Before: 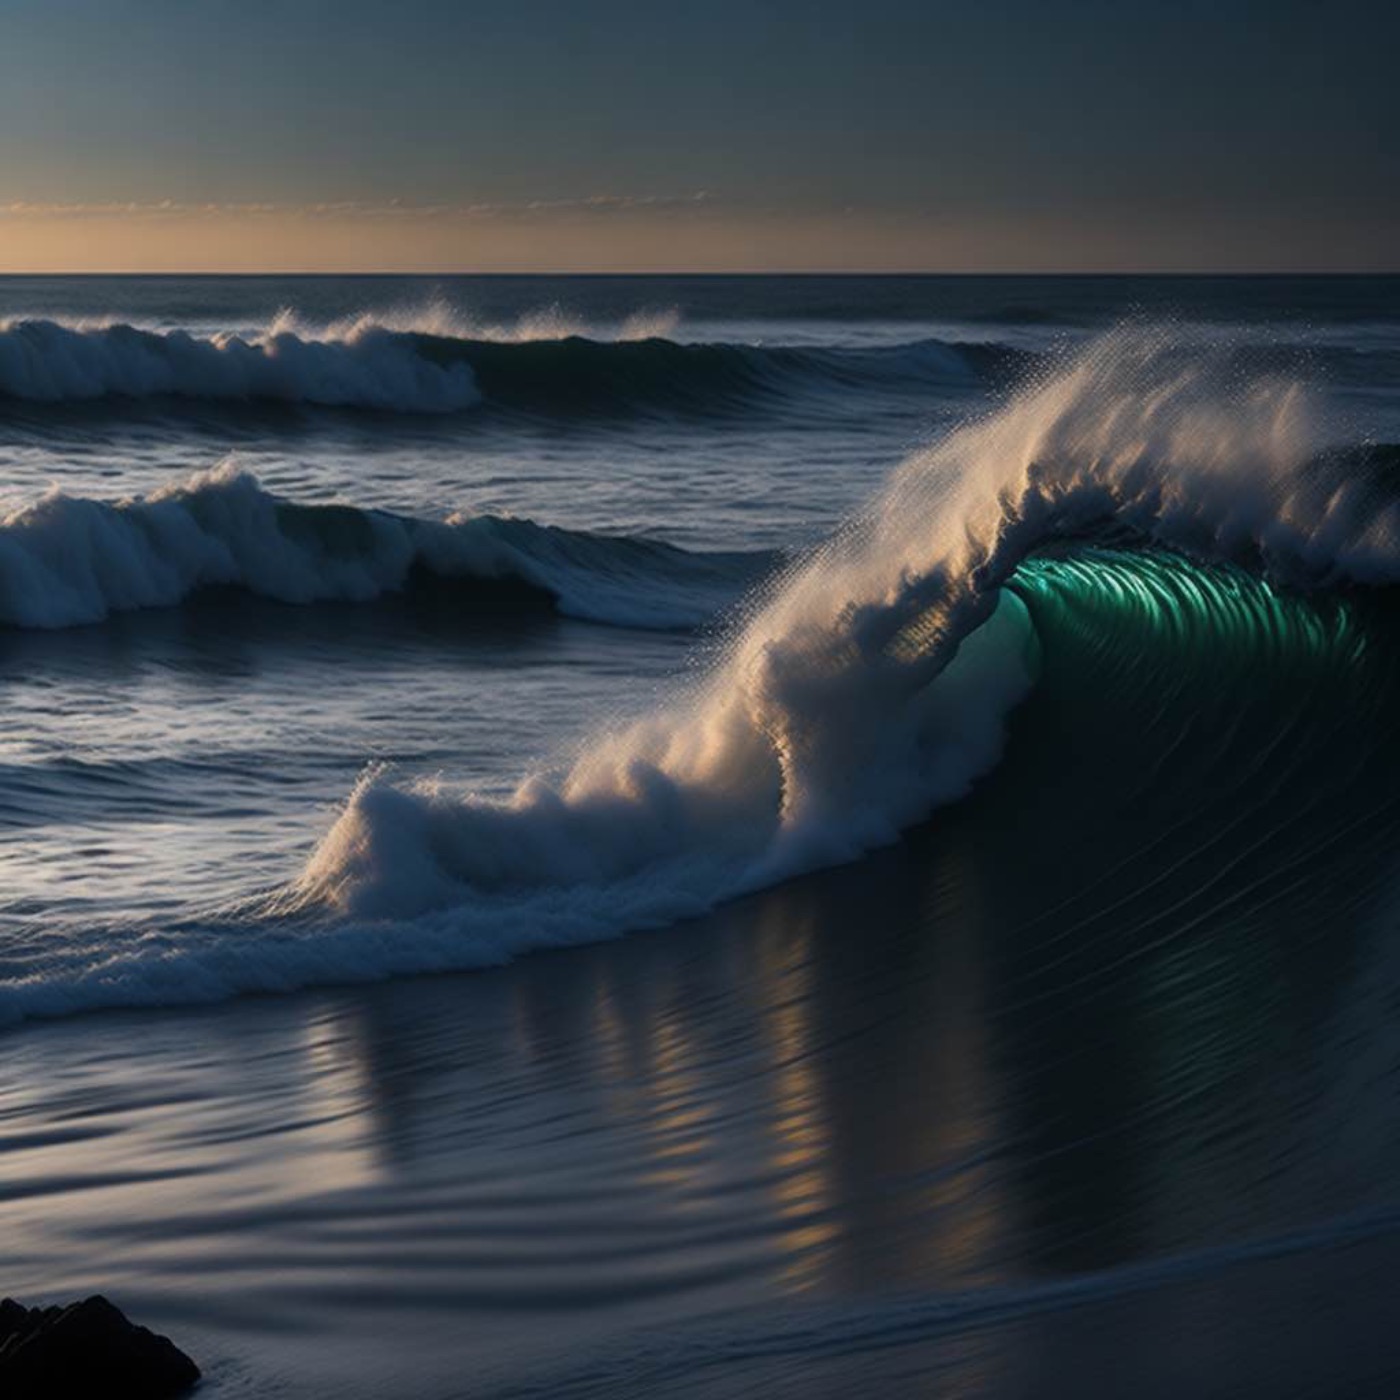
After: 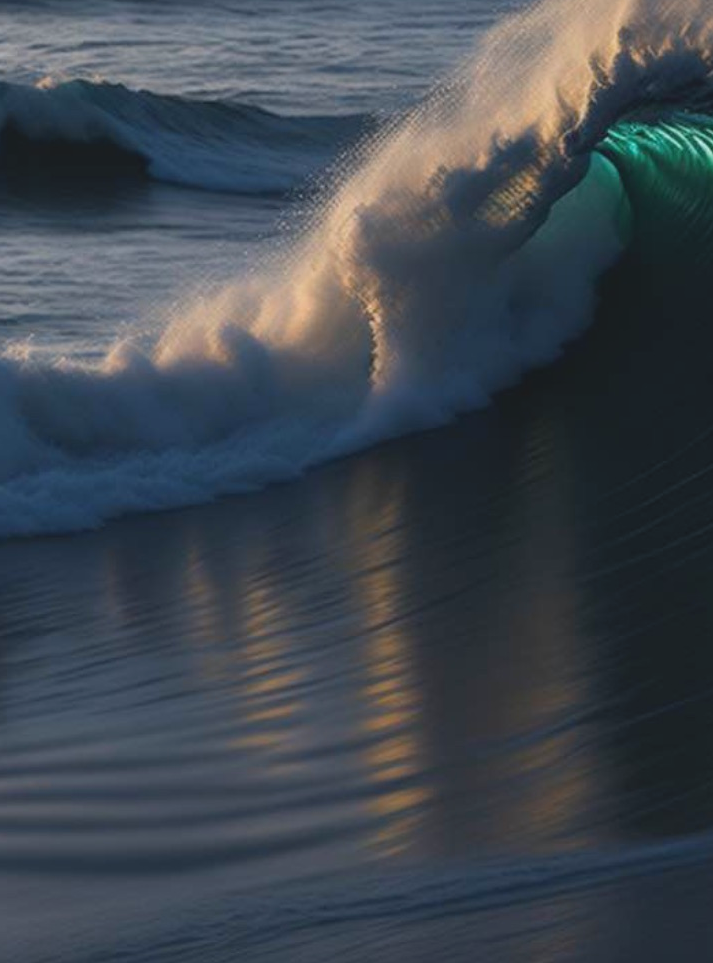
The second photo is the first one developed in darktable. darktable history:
crop and rotate: left 29.237%, top 31.152%, right 19.807%
contrast brightness saturation: contrast -0.1, brightness 0.05, saturation 0.08
